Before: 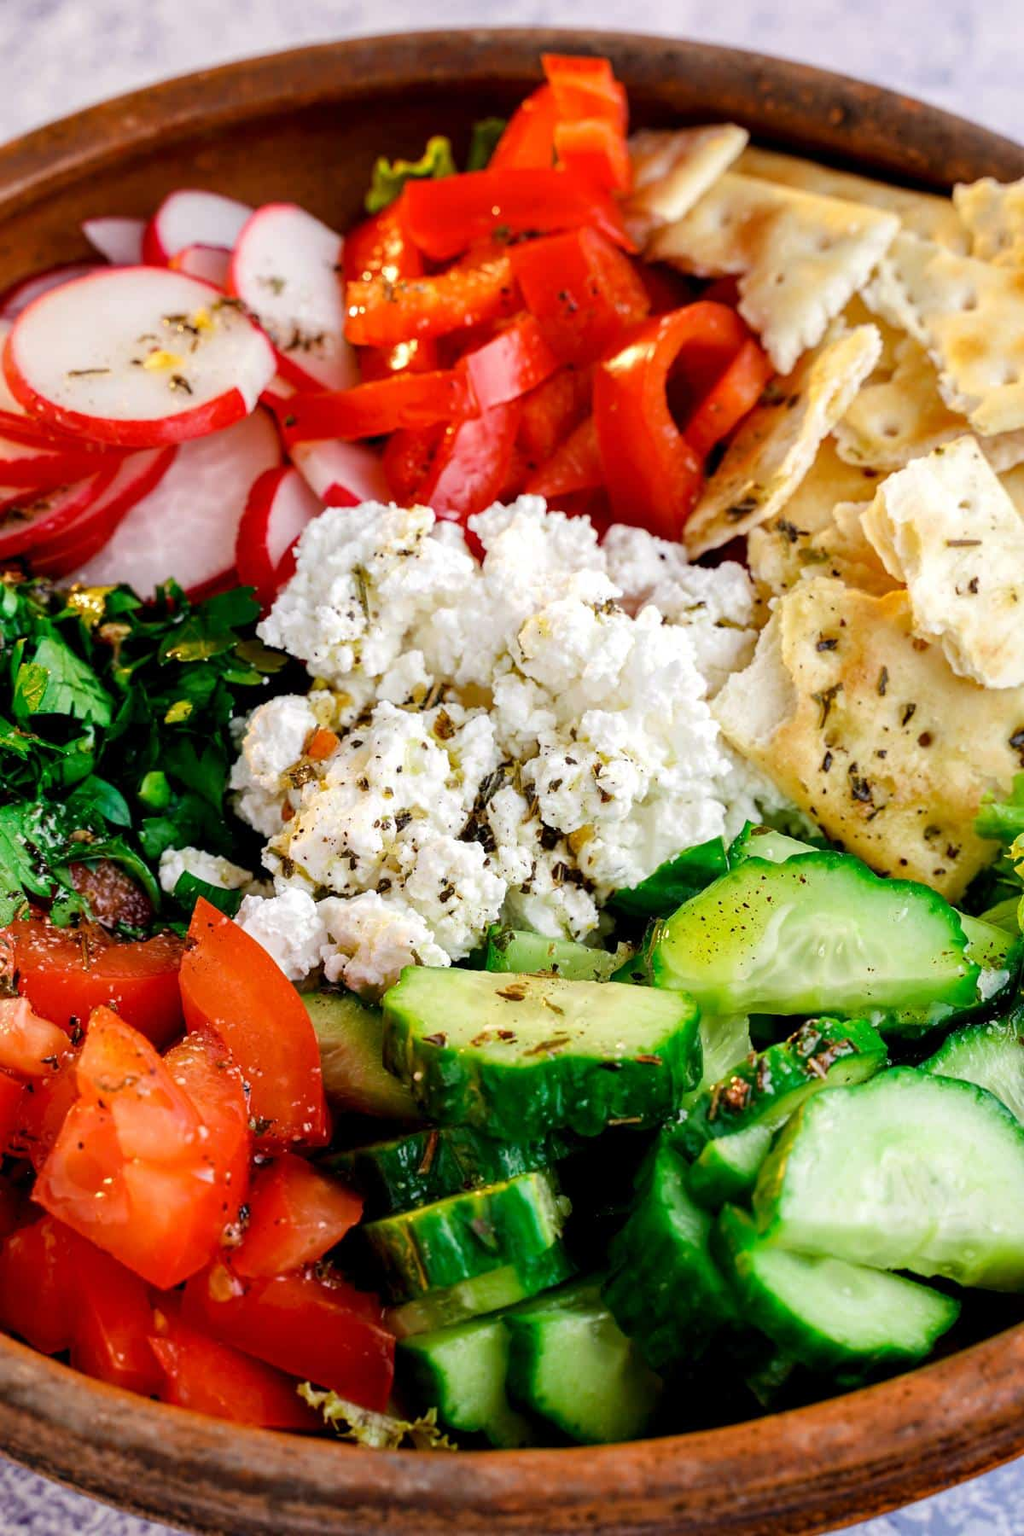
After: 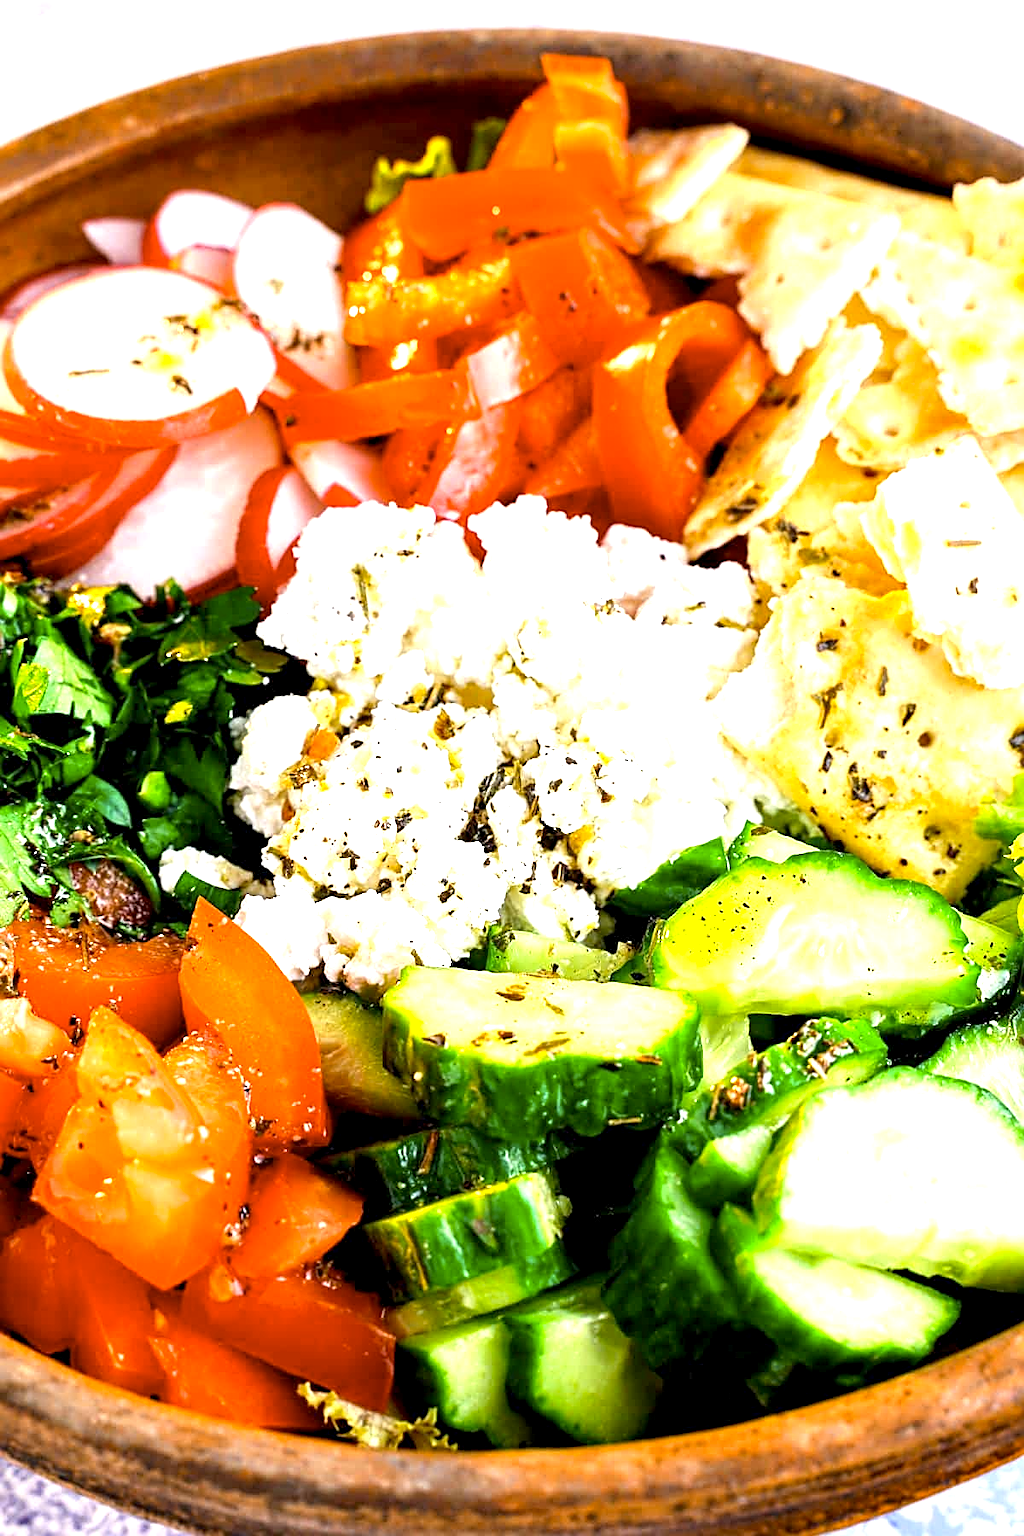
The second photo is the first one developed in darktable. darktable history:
sharpen: amount 0.55
exposure: black level correction 0.001, exposure 1.3 EV, compensate highlight preservation false
color contrast: green-magenta contrast 0.8, blue-yellow contrast 1.1, unbound 0
